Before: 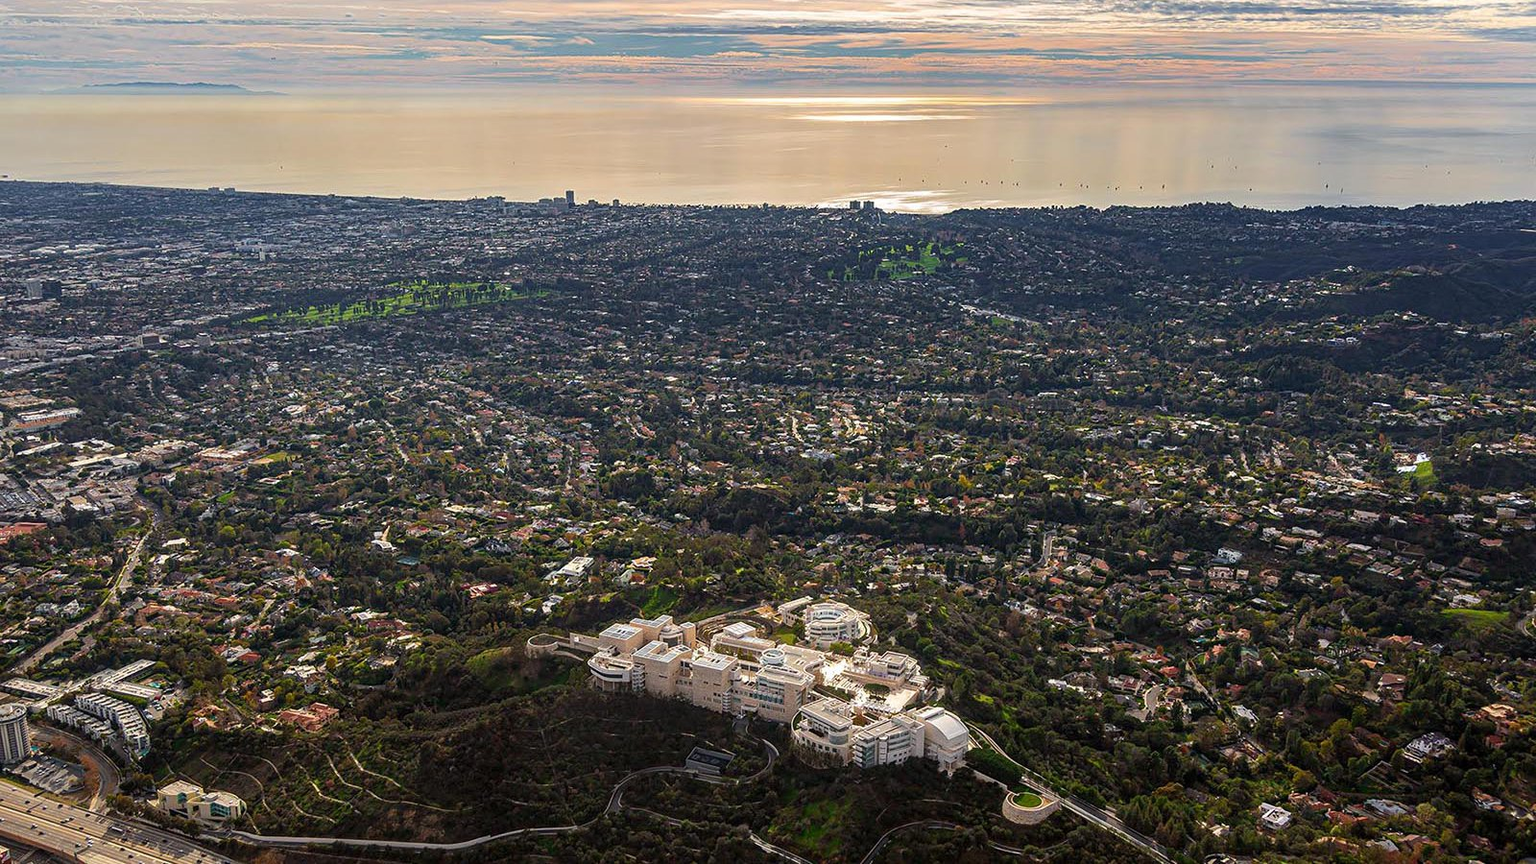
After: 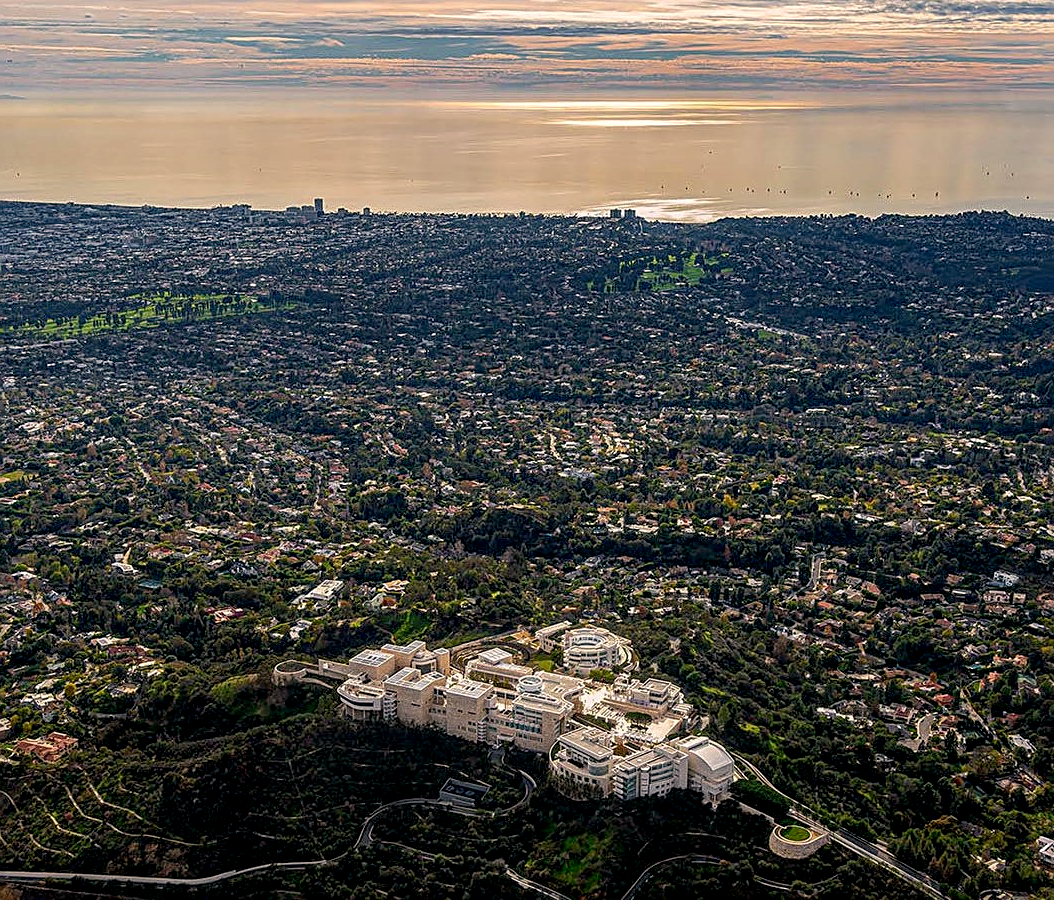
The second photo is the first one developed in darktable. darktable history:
tone equalizer: on, module defaults
sharpen: on, module defaults
crop: left 17.204%, right 16.89%
exposure: black level correction 0.009, exposure -0.165 EV, compensate exposure bias true, compensate highlight preservation false
color correction: highlights a* 5.4, highlights b* 5.34, shadows a* -4.73, shadows b* -5
local contrast: detail 130%
